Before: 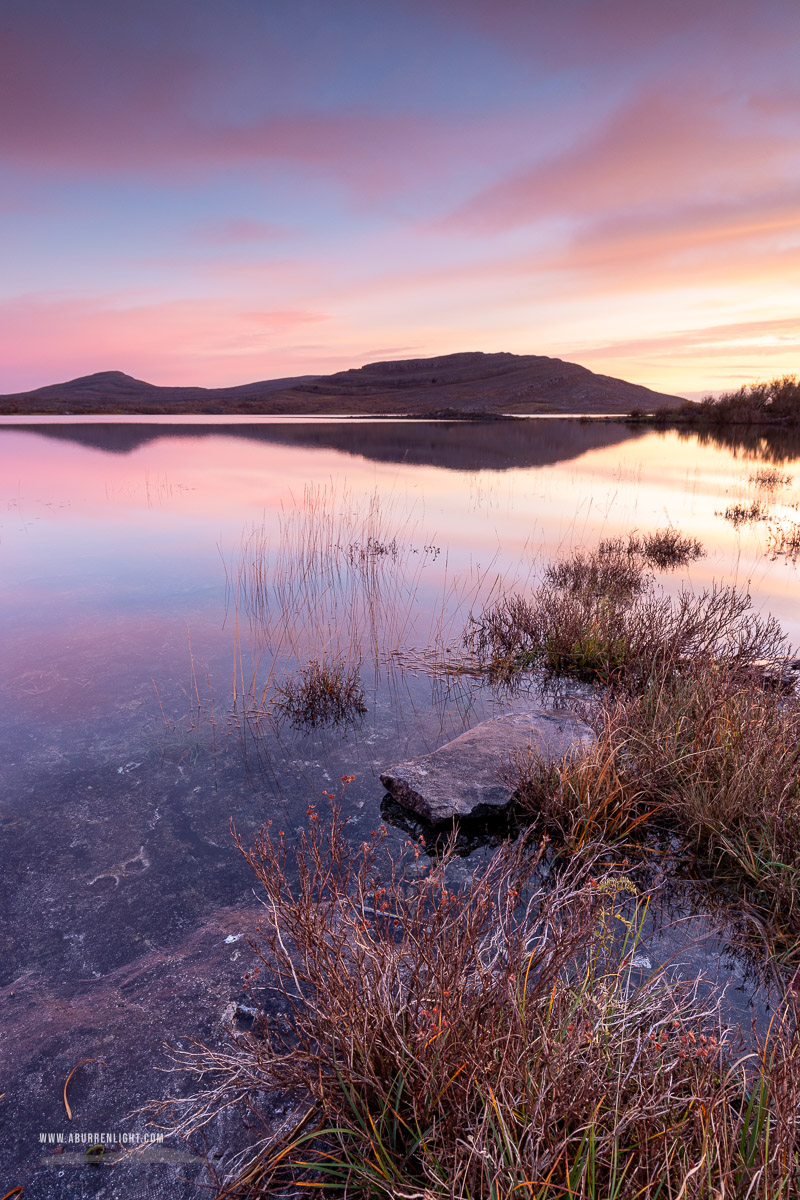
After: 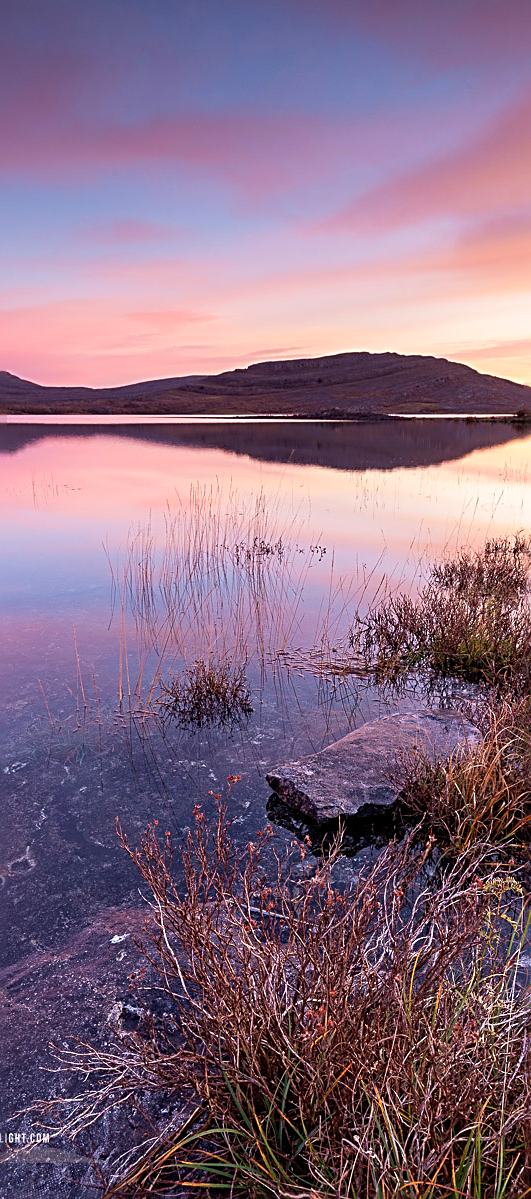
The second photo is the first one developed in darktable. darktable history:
crop and rotate: left 14.295%, right 19.33%
velvia: on, module defaults
sharpen: radius 2.6, amount 0.695
